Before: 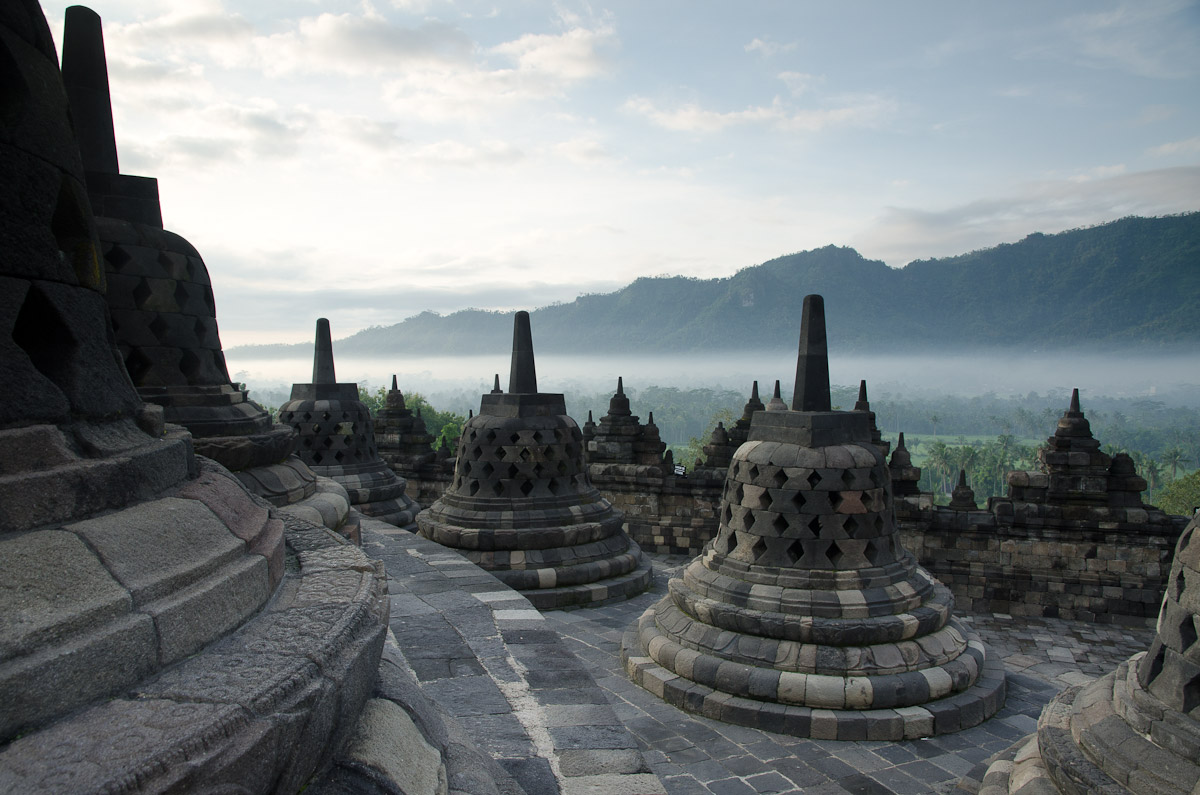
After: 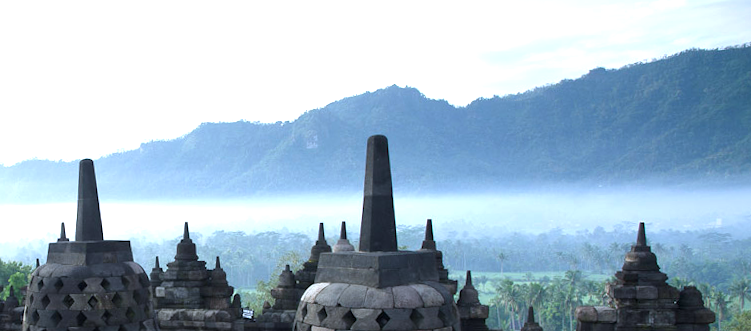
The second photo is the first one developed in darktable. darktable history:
color calibration: illuminant as shot in camera, x 0.37, y 0.382, temperature 4313.32 K
crop: left 36.005%, top 18.293%, right 0.31%, bottom 38.444%
exposure: exposure 1.2 EV, compensate highlight preservation false
base curve: curves: ch0 [(0, 0) (0.472, 0.455) (1, 1)], preserve colors none
rotate and perspective: rotation -1.42°, crop left 0.016, crop right 0.984, crop top 0.035, crop bottom 0.965
